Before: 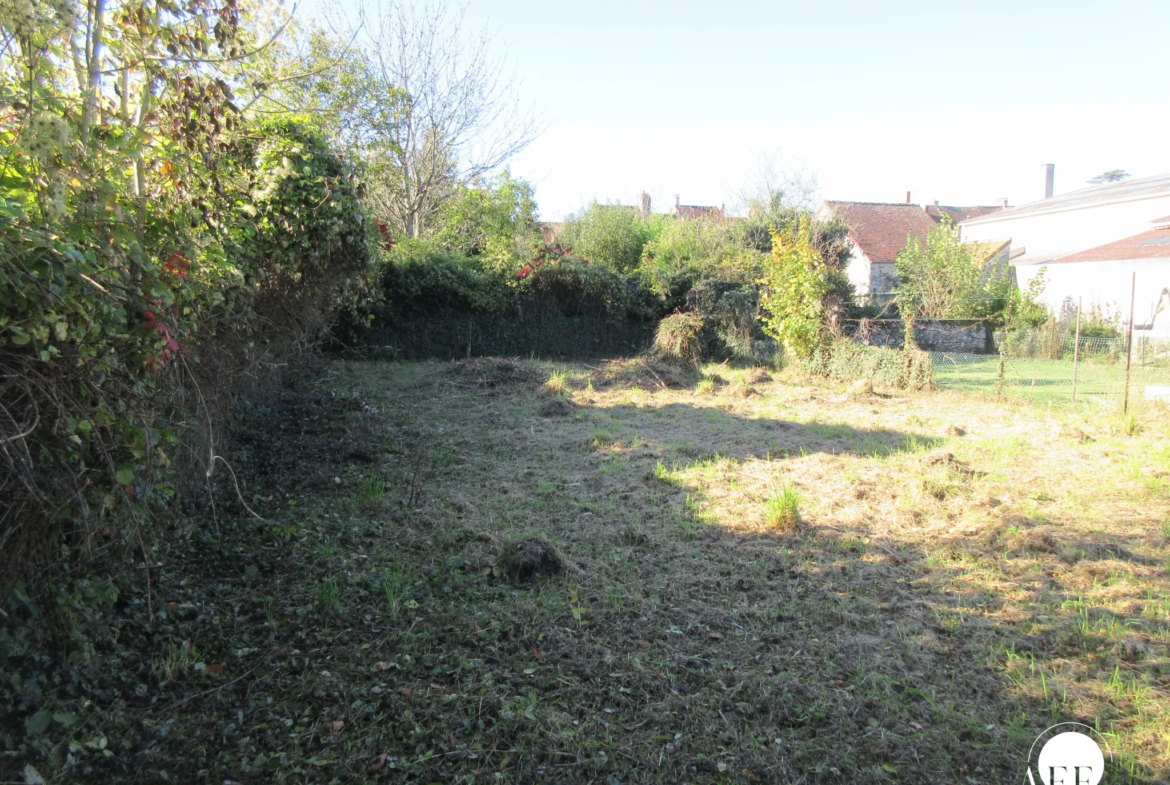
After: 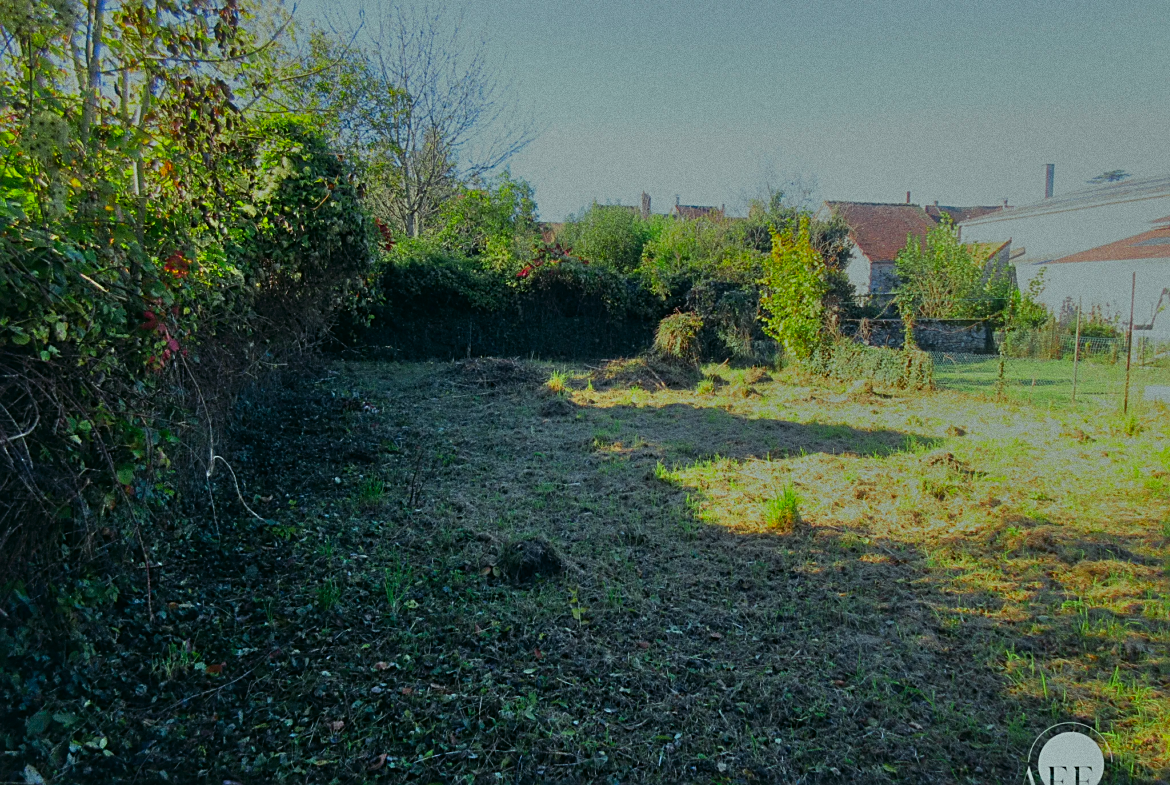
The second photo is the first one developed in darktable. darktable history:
exposure: exposure -1.468 EV, compensate highlight preservation false
color zones: curves: ch0 [(0.224, 0.526) (0.75, 0.5)]; ch1 [(0.055, 0.526) (0.224, 0.761) (0.377, 0.526) (0.75, 0.5)]
color correction: highlights a* -7.33, highlights b* 1.26, shadows a* -3.55, saturation 1.4
sharpen: amount 0.6
grain: coarseness 0.09 ISO
color balance: gamma [0.9, 0.988, 0.975, 1.025], gain [1.05, 1, 1, 1]
shadows and highlights: radius 100.41, shadows 50.55, highlights -64.36, highlights color adjustment 49.82%, soften with gaussian
